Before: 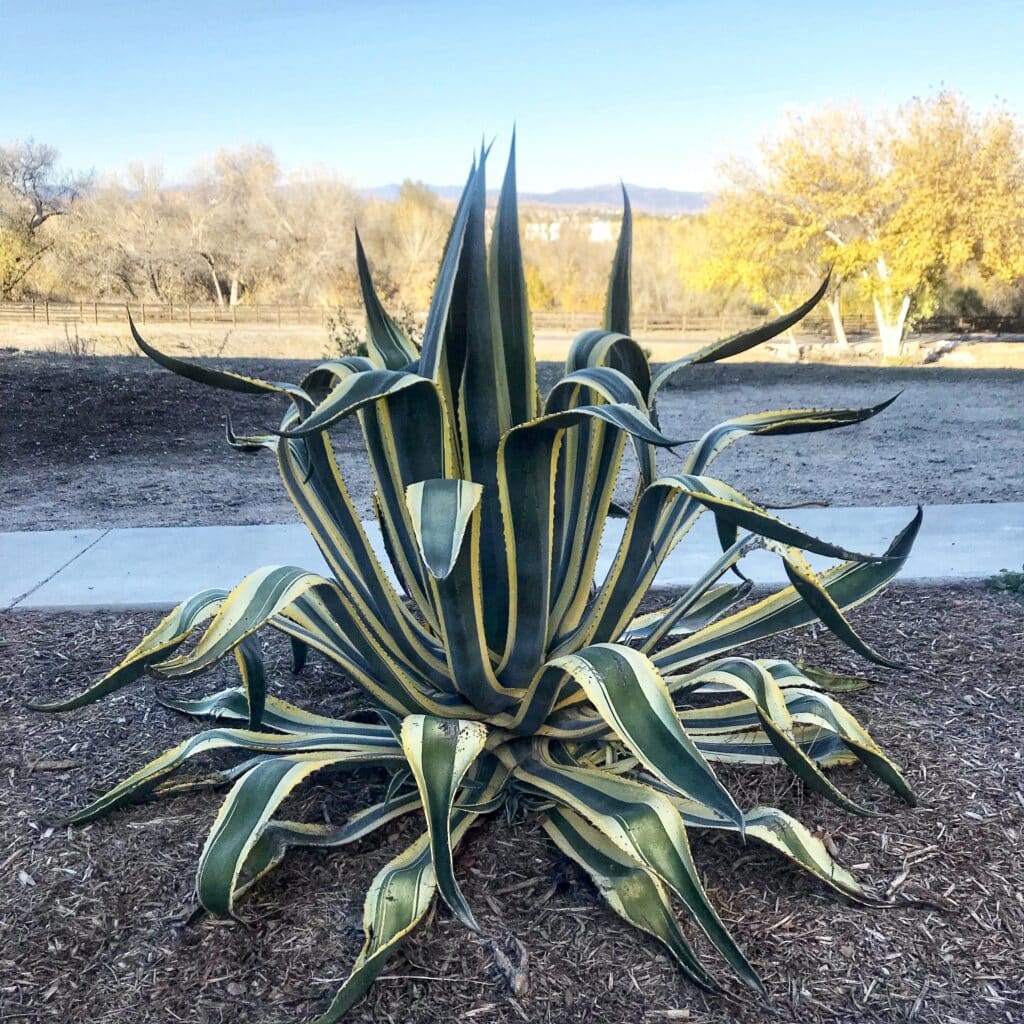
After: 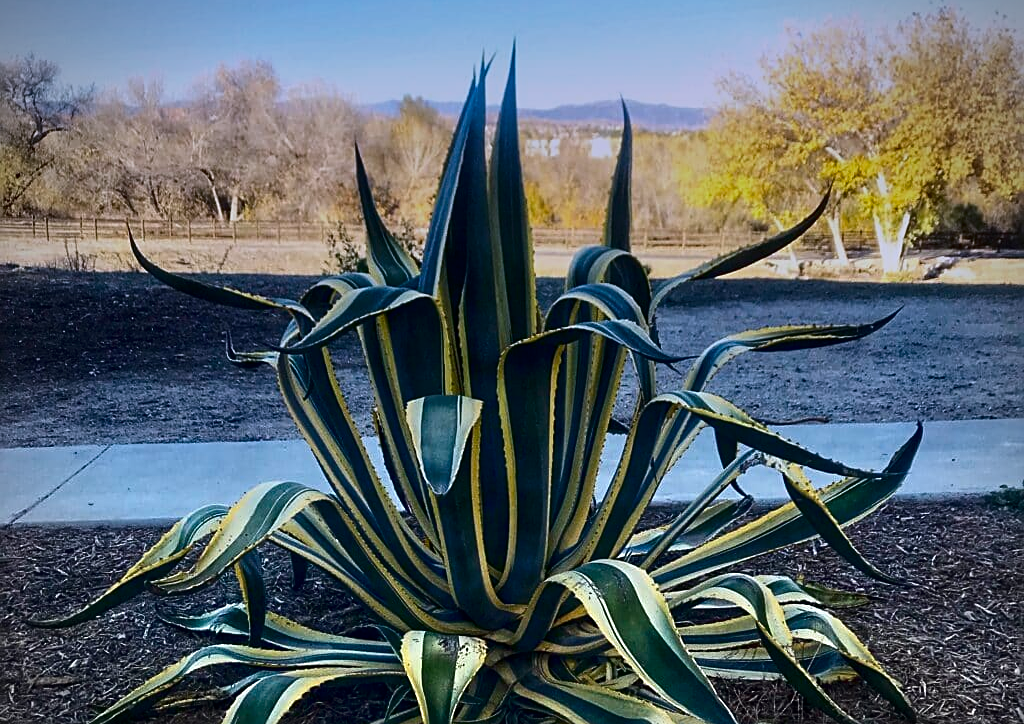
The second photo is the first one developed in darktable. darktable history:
graduated density: hue 238.83°, saturation 50%
sharpen: on, module defaults
crop and rotate: top 8.293%, bottom 20.996%
vignetting: on, module defaults
contrast brightness saturation: contrast 0.1, brightness -0.26, saturation 0.14
